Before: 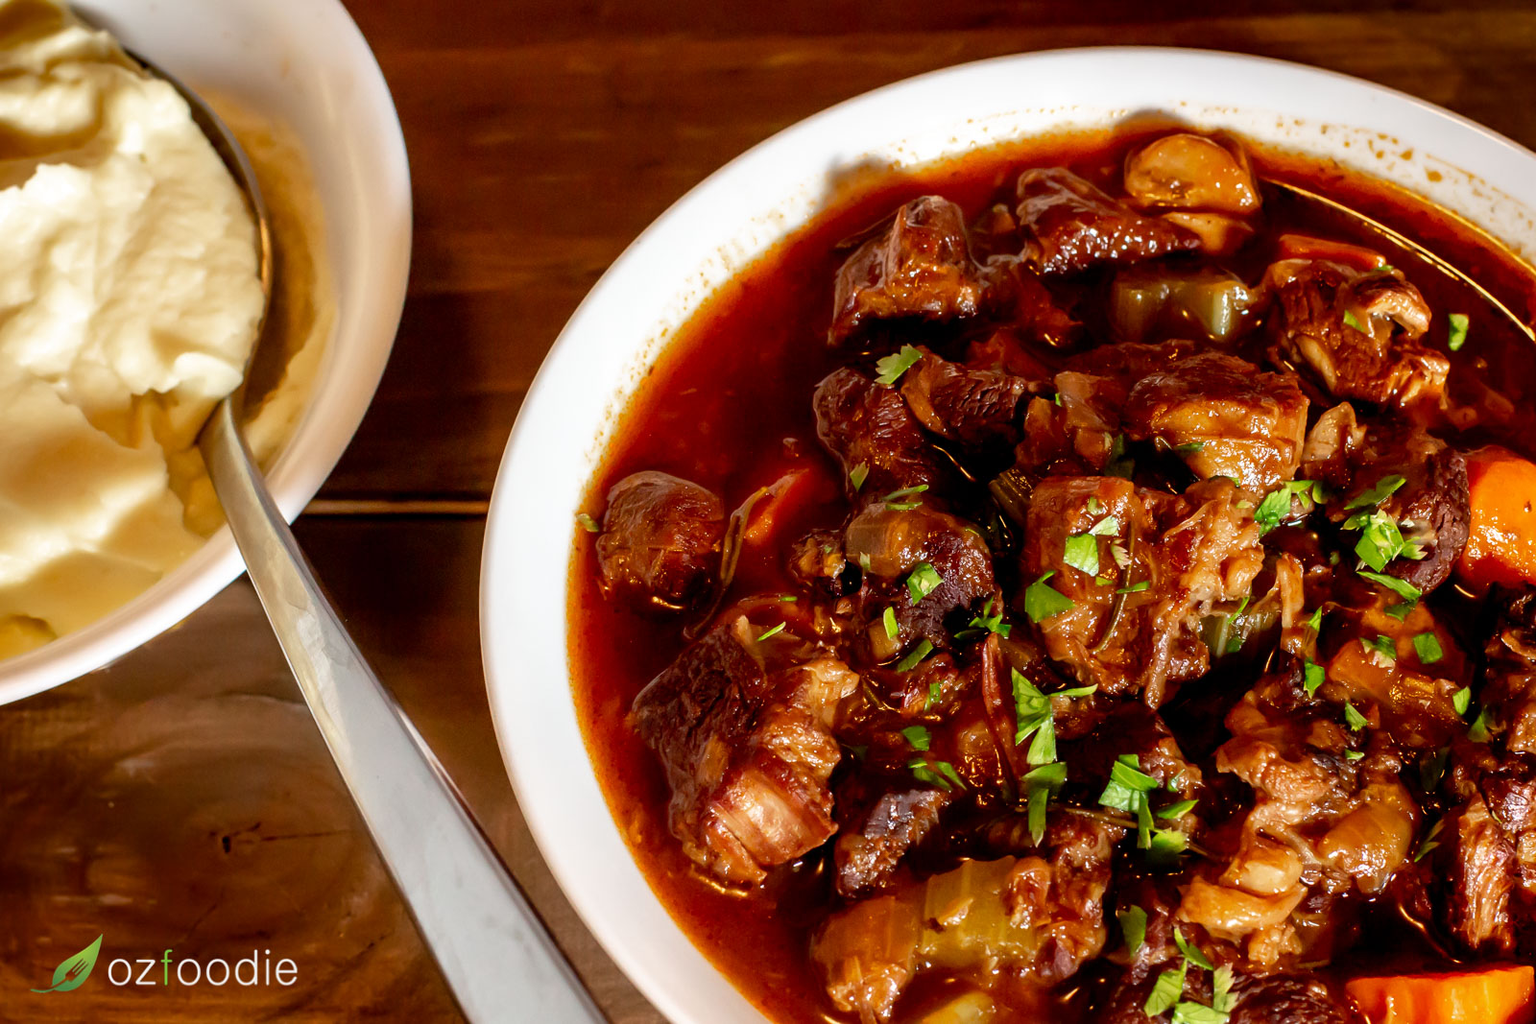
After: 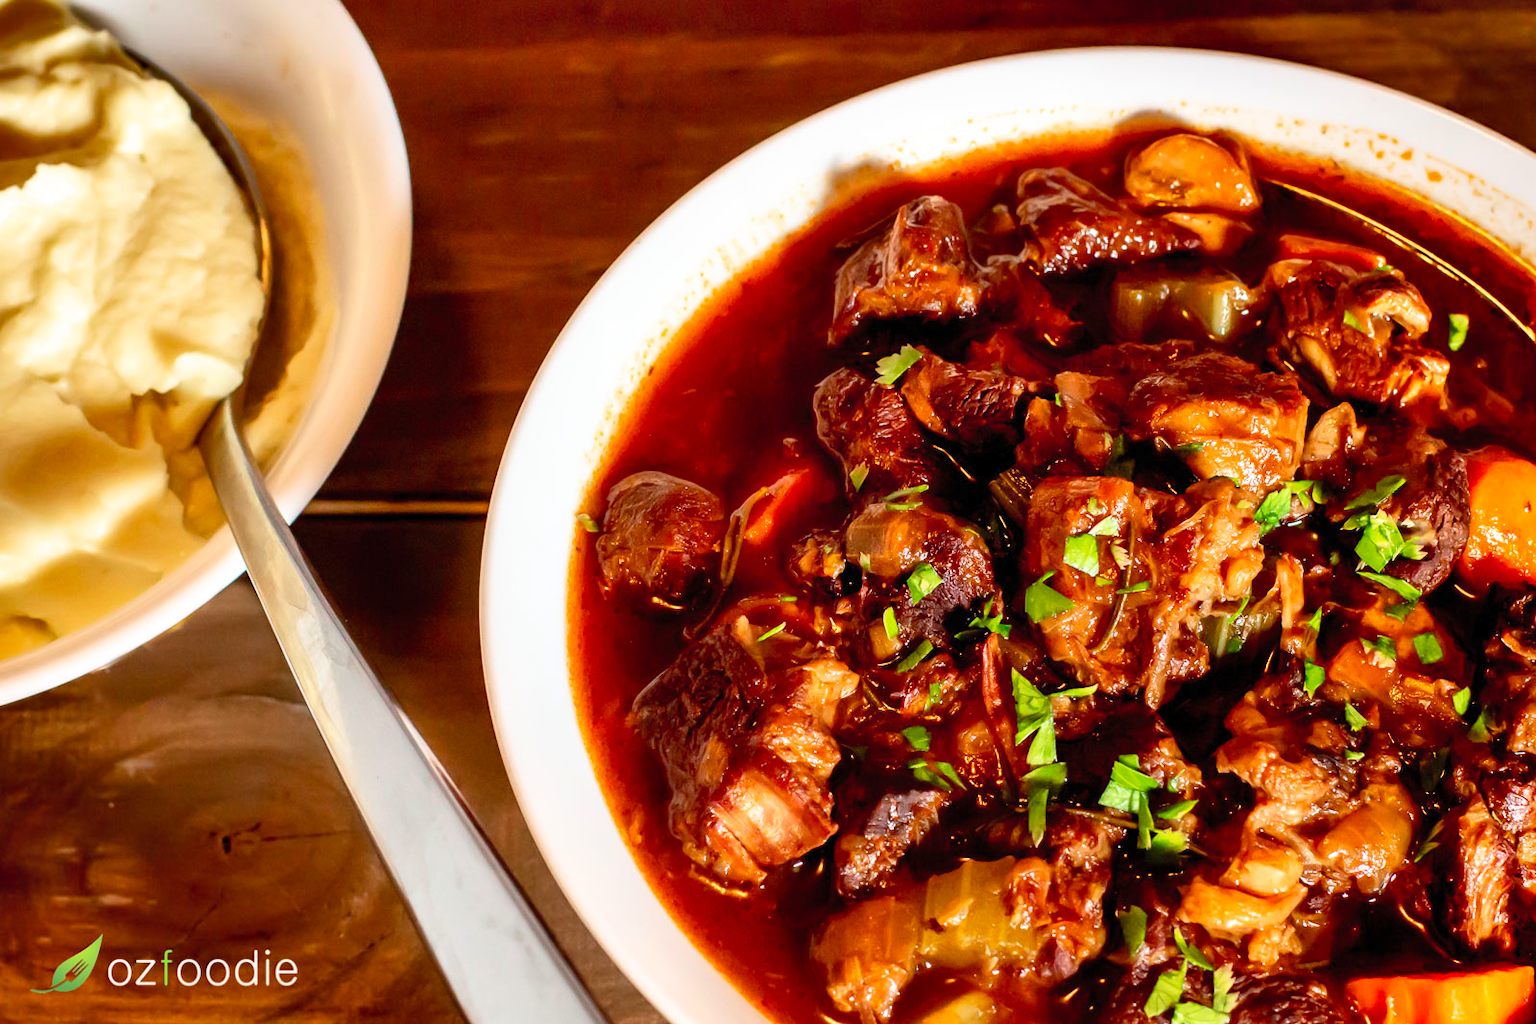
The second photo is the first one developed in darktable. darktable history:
contrast brightness saturation: contrast 0.2, brightness 0.16, saturation 0.22
shadows and highlights: low approximation 0.01, soften with gaussian
